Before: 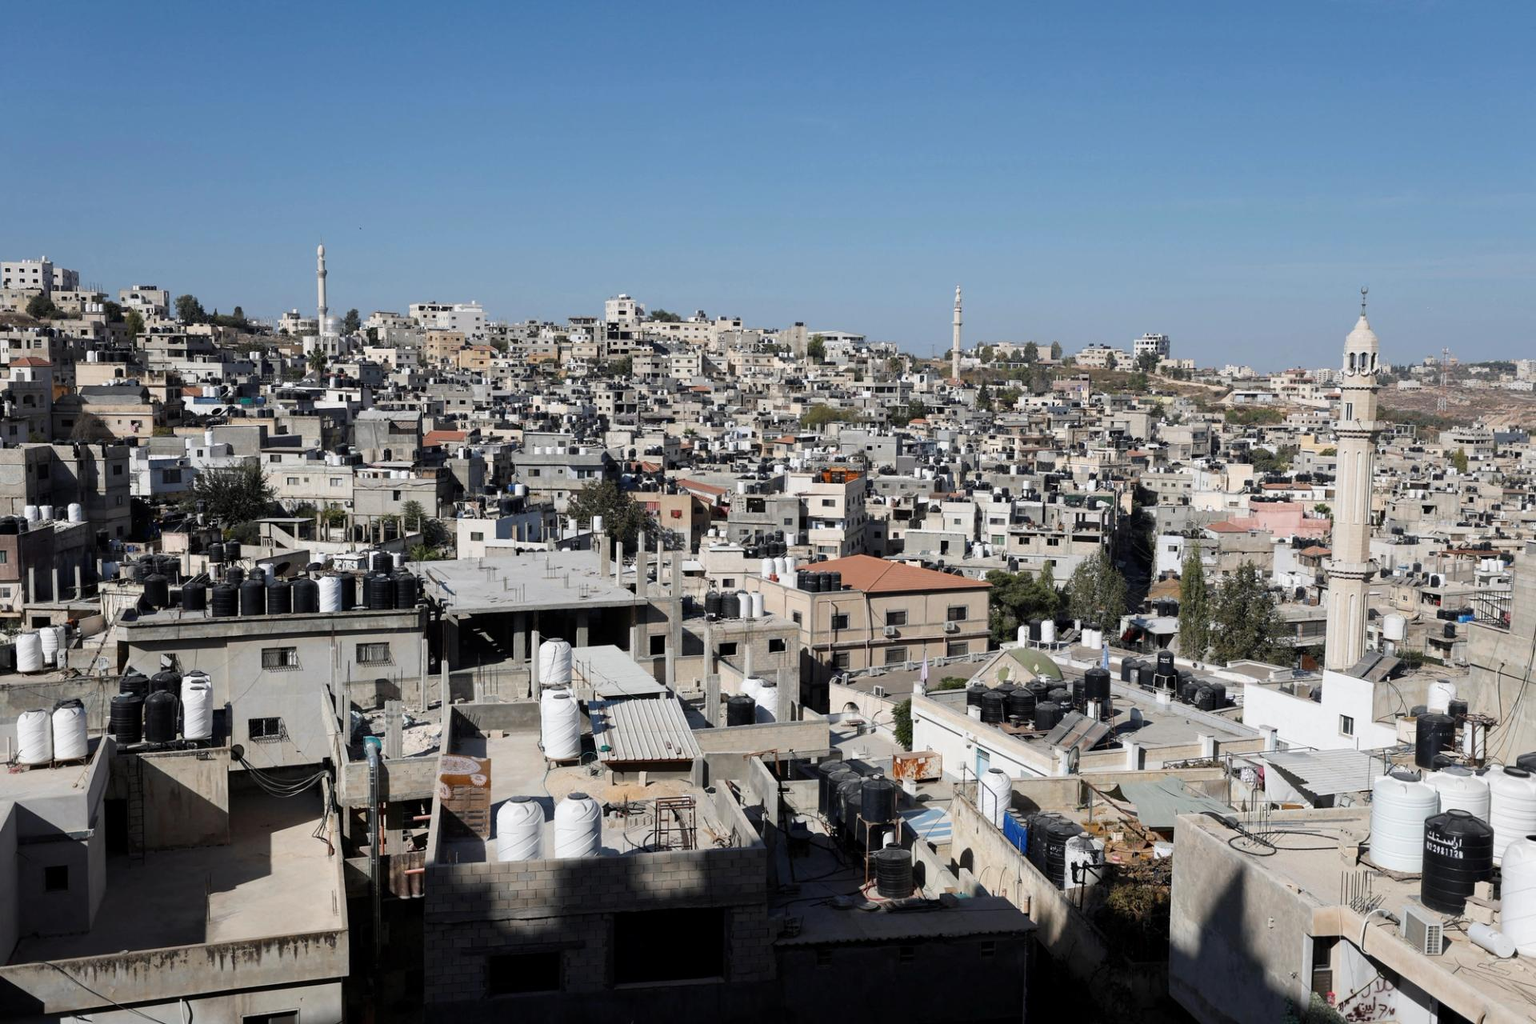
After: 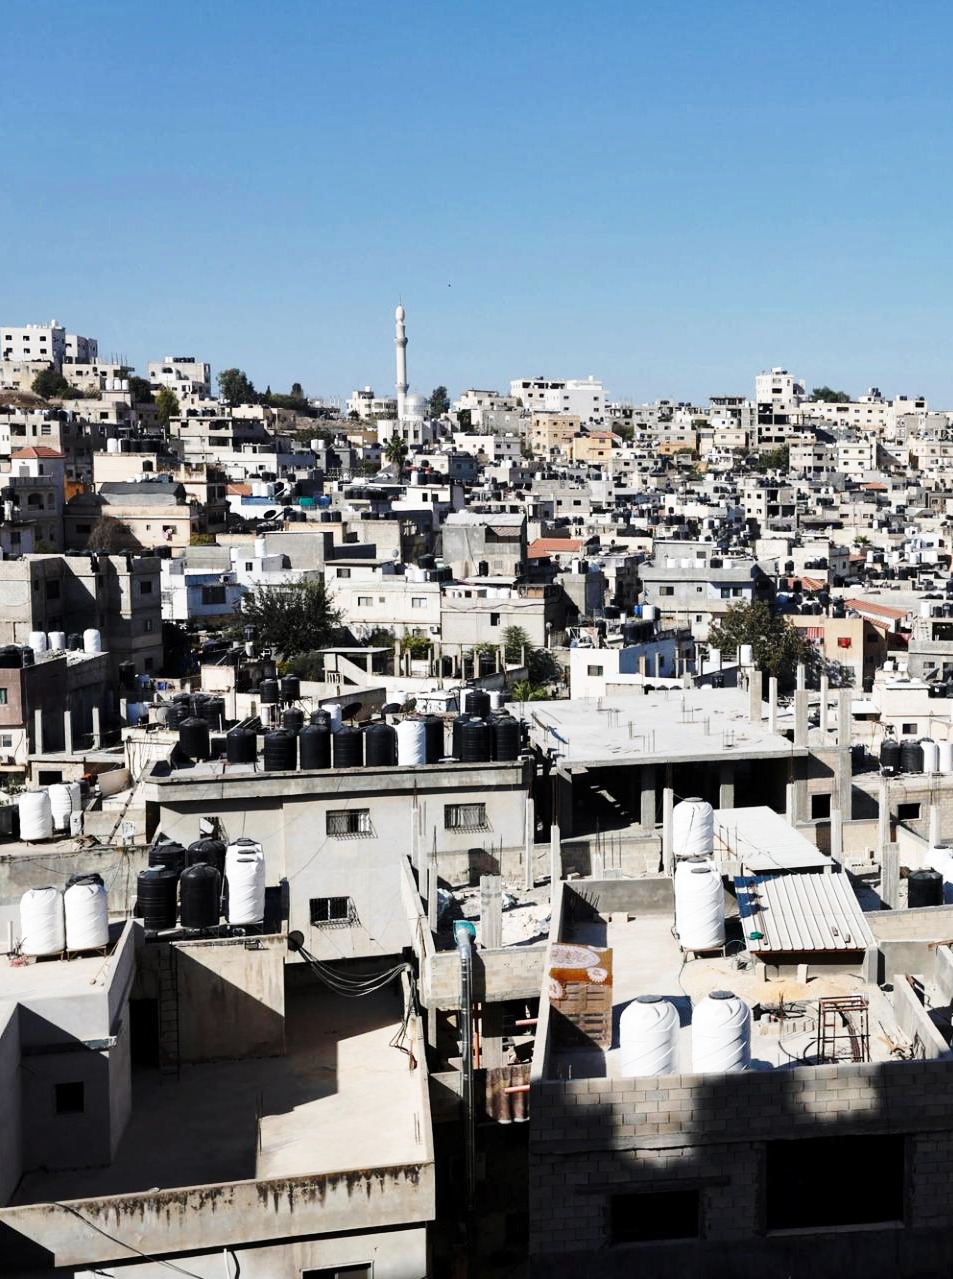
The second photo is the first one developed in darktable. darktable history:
crop and rotate: left 0.057%, top 0%, right 50.257%
base curve: curves: ch0 [(0, 0) (0.036, 0.037) (0.121, 0.228) (0.46, 0.76) (0.859, 0.983) (1, 1)], preserve colors none
shadows and highlights: soften with gaussian
